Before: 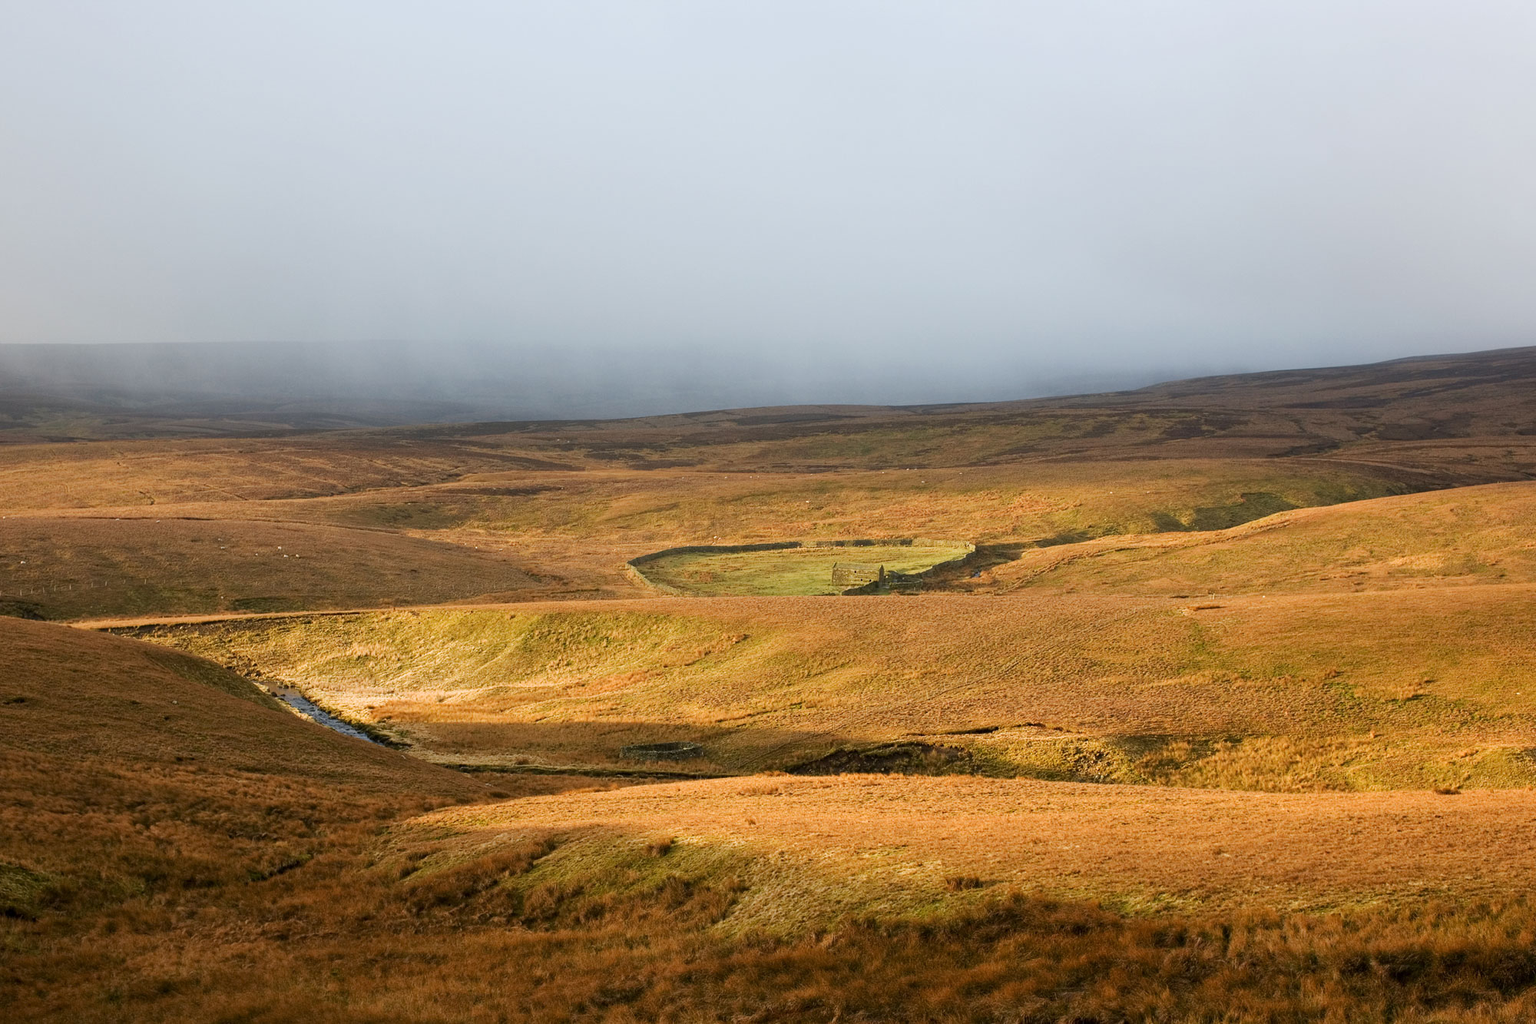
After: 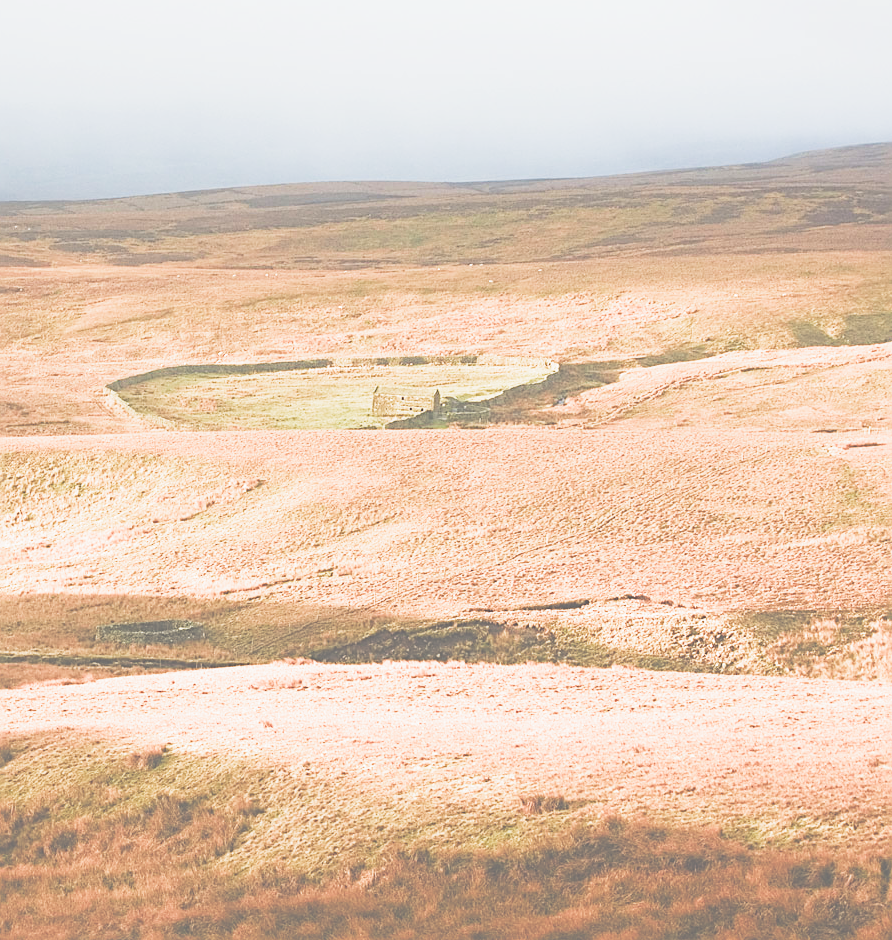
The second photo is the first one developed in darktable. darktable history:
sharpen: on, module defaults
crop: left 35.572%, top 26.007%, right 19.825%, bottom 3.41%
filmic rgb: black relative exposure -5 EV, white relative exposure 3.96 EV, hardness 2.9, contrast 1.296, color science v5 (2021), iterations of high-quality reconstruction 0, contrast in shadows safe, contrast in highlights safe
tone equalizer: -8 EV -1.12 EV, -7 EV -0.986 EV, -6 EV -0.864 EV, -5 EV -0.547 EV, -3 EV 0.569 EV, -2 EV 0.839 EV, -1 EV 0.994 EV, +0 EV 1.06 EV
color balance rgb: linear chroma grading › global chroma 8.37%, perceptual saturation grading › global saturation 16.239%, global vibrance 20%
exposure: black level correction -0.071, exposure 0.502 EV, compensate exposure bias true, compensate highlight preservation false
